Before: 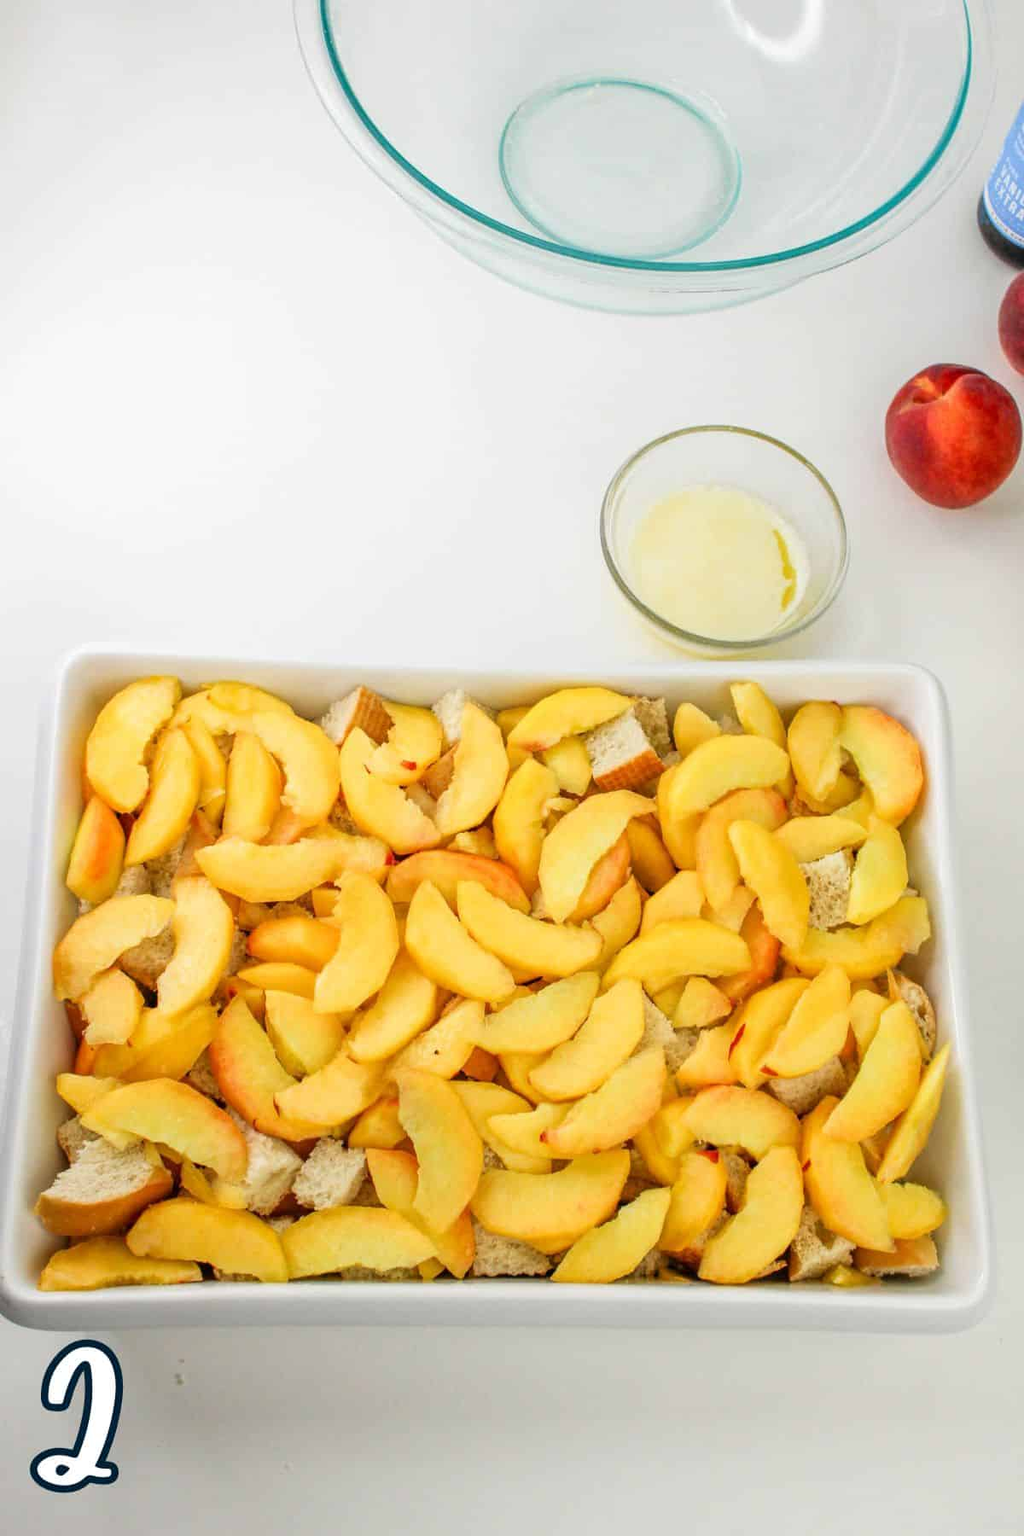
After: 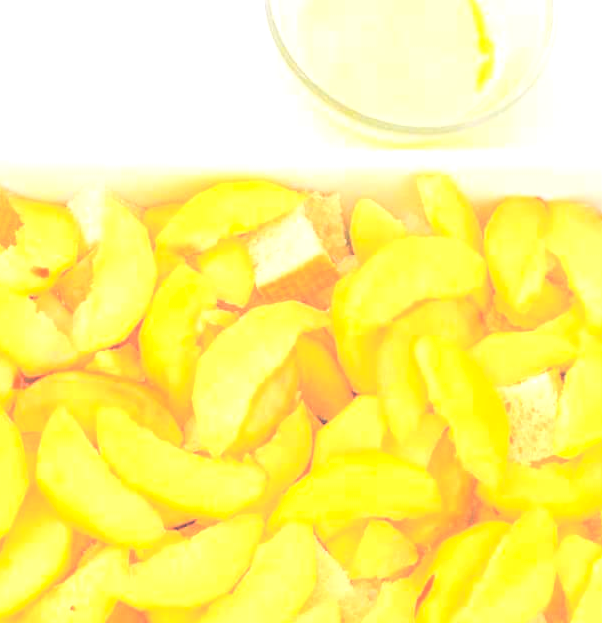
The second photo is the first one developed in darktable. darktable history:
exposure: black level correction 0, exposure 1.1 EV, compensate exposure bias true, compensate highlight preservation false
crop: left 36.607%, top 34.735%, right 13.146%, bottom 30.611%
contrast brightness saturation: brightness 1
